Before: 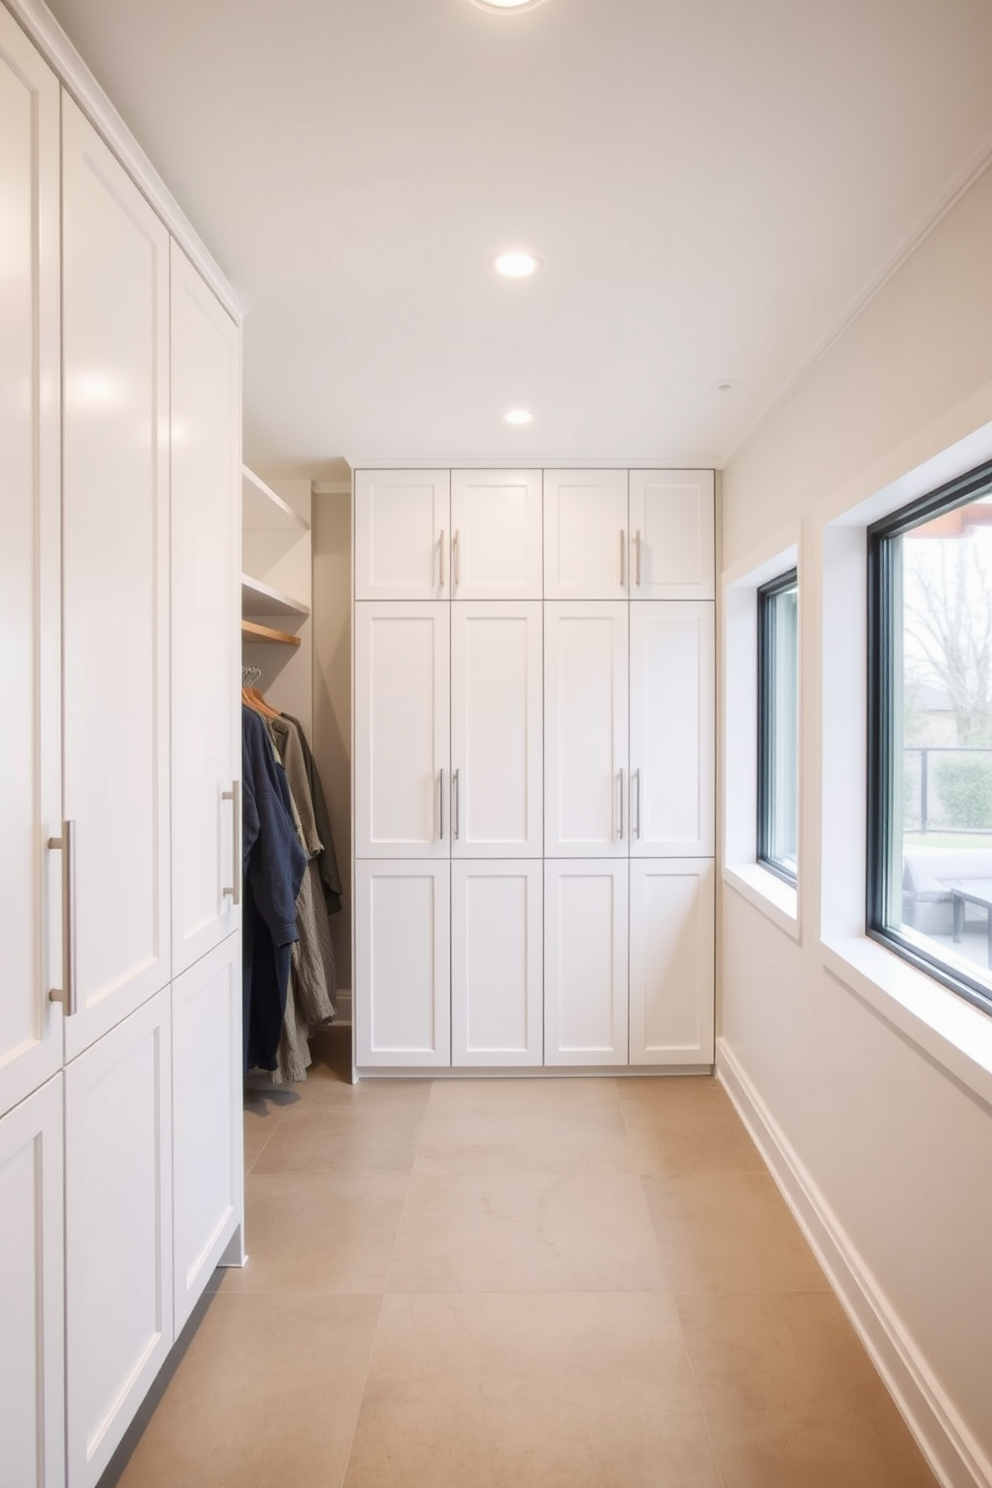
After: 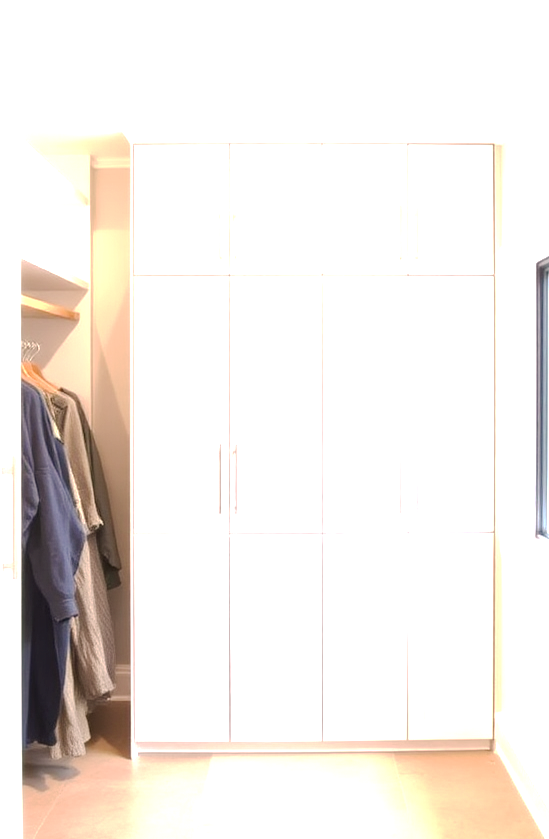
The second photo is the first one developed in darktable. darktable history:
exposure: black level correction 0, exposure 1.528 EV, compensate highlight preservation false
base curve: curves: ch0 [(0, 0) (0.235, 0.266) (0.503, 0.496) (0.786, 0.72) (1, 1)], preserve colors none
crop and rotate: left 22.307%, top 21.889%, right 22.345%, bottom 21.683%
color correction: highlights a* 5.87, highlights b* 4.81
